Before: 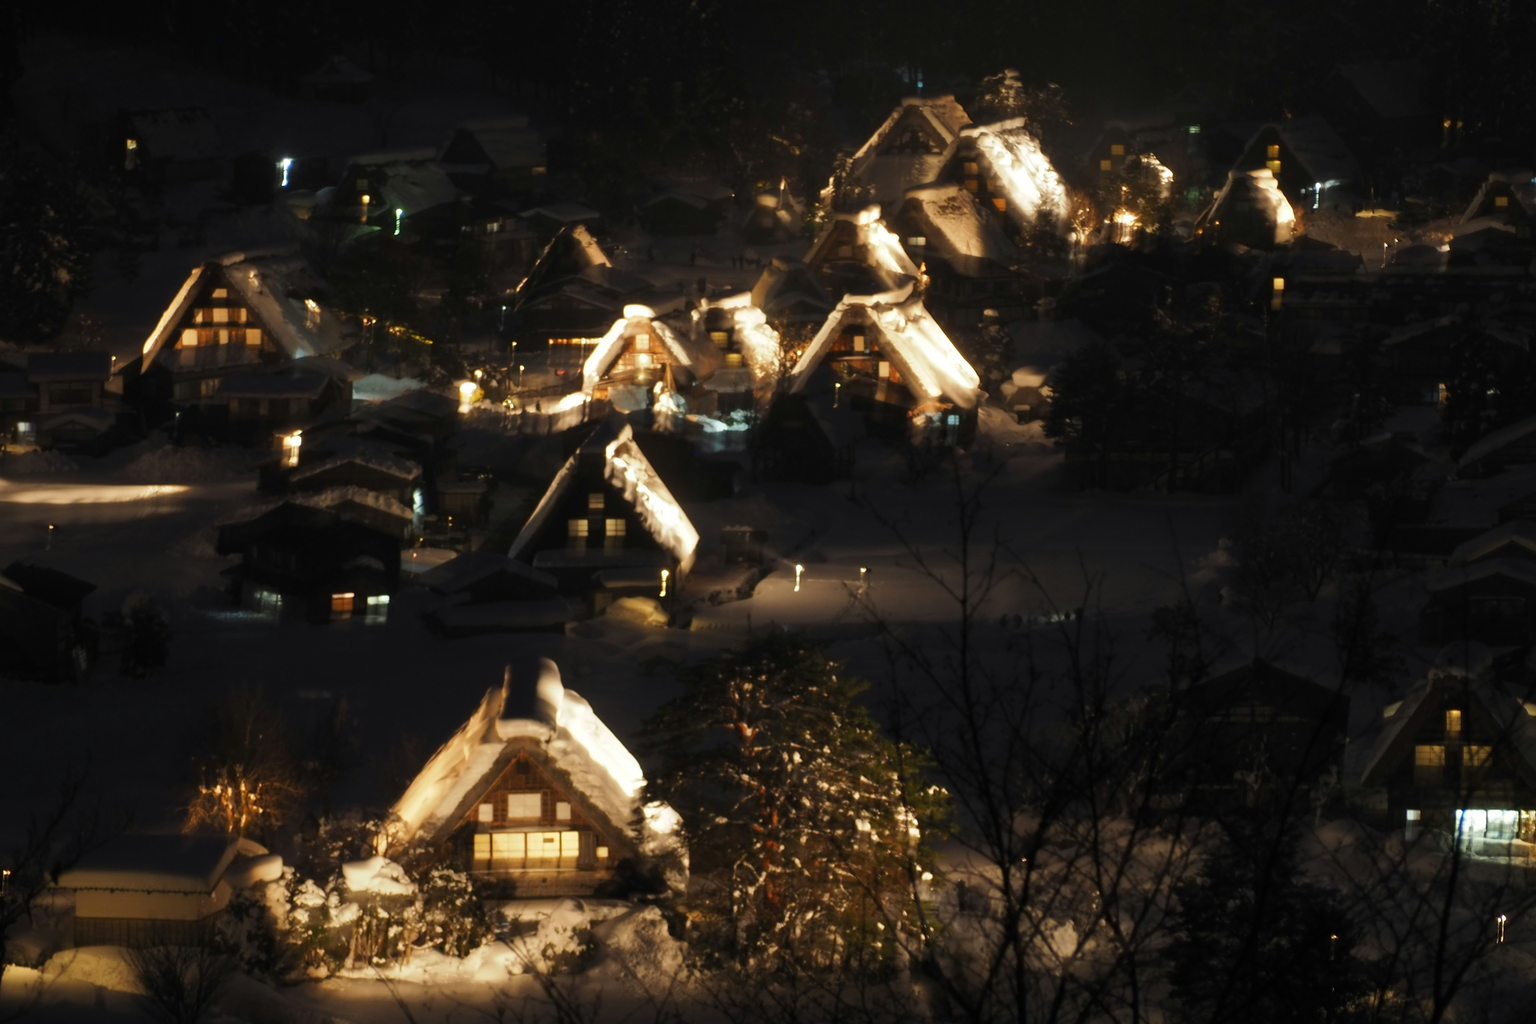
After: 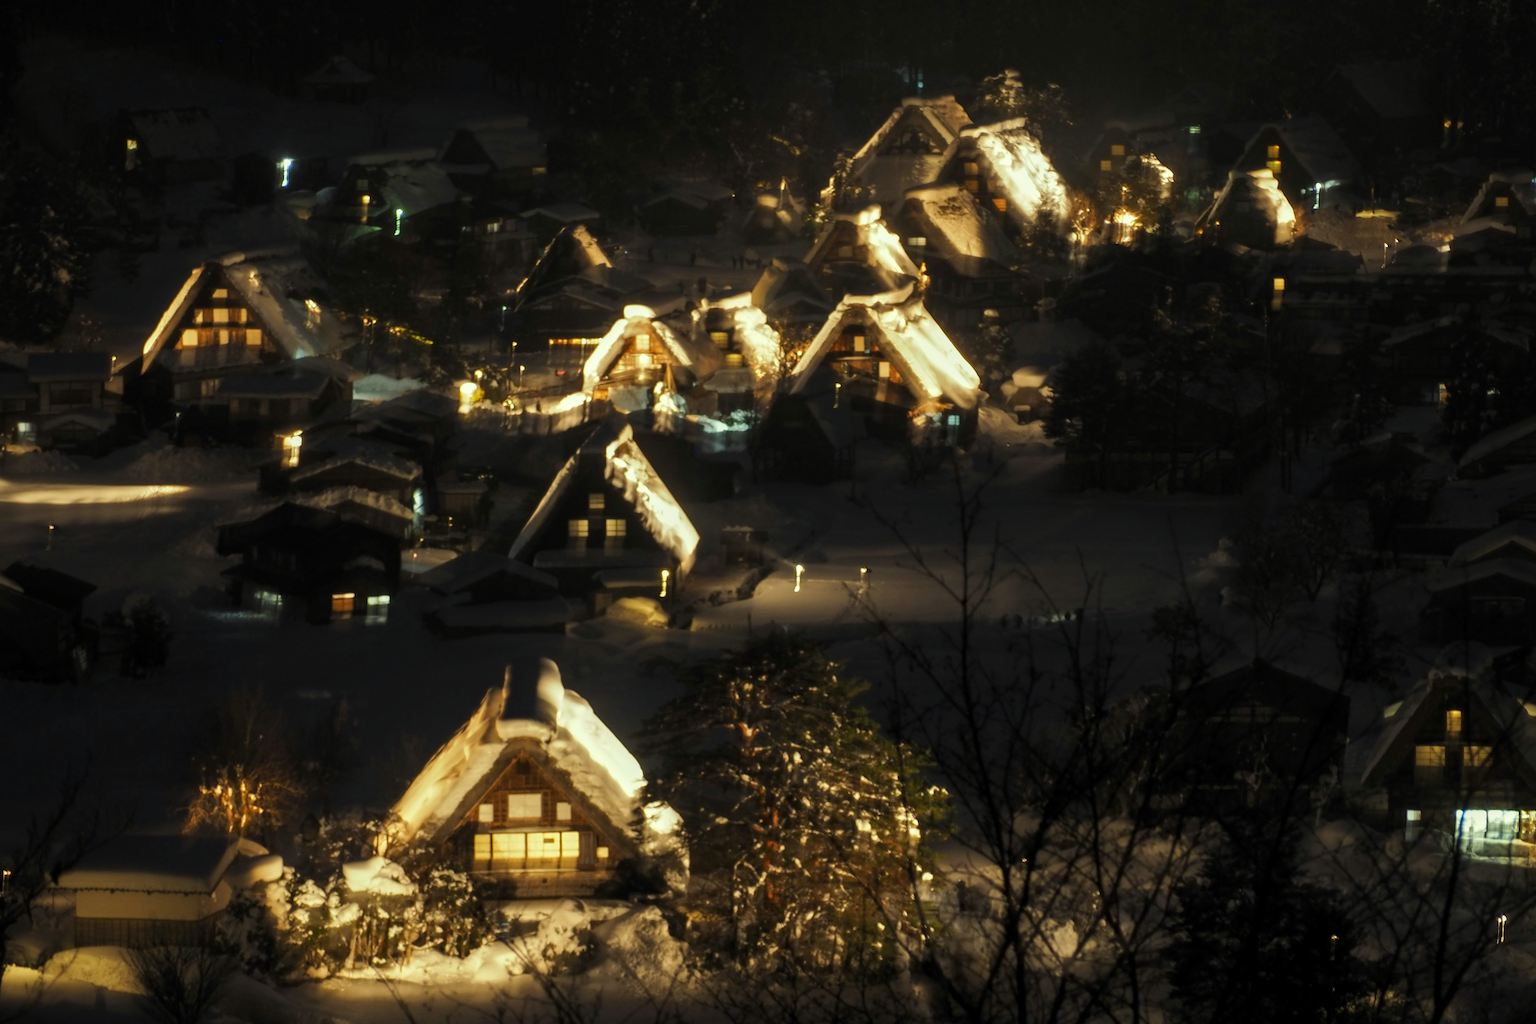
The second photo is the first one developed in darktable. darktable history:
local contrast: on, module defaults
color correction: highlights a* -5.94, highlights b* 11.19
